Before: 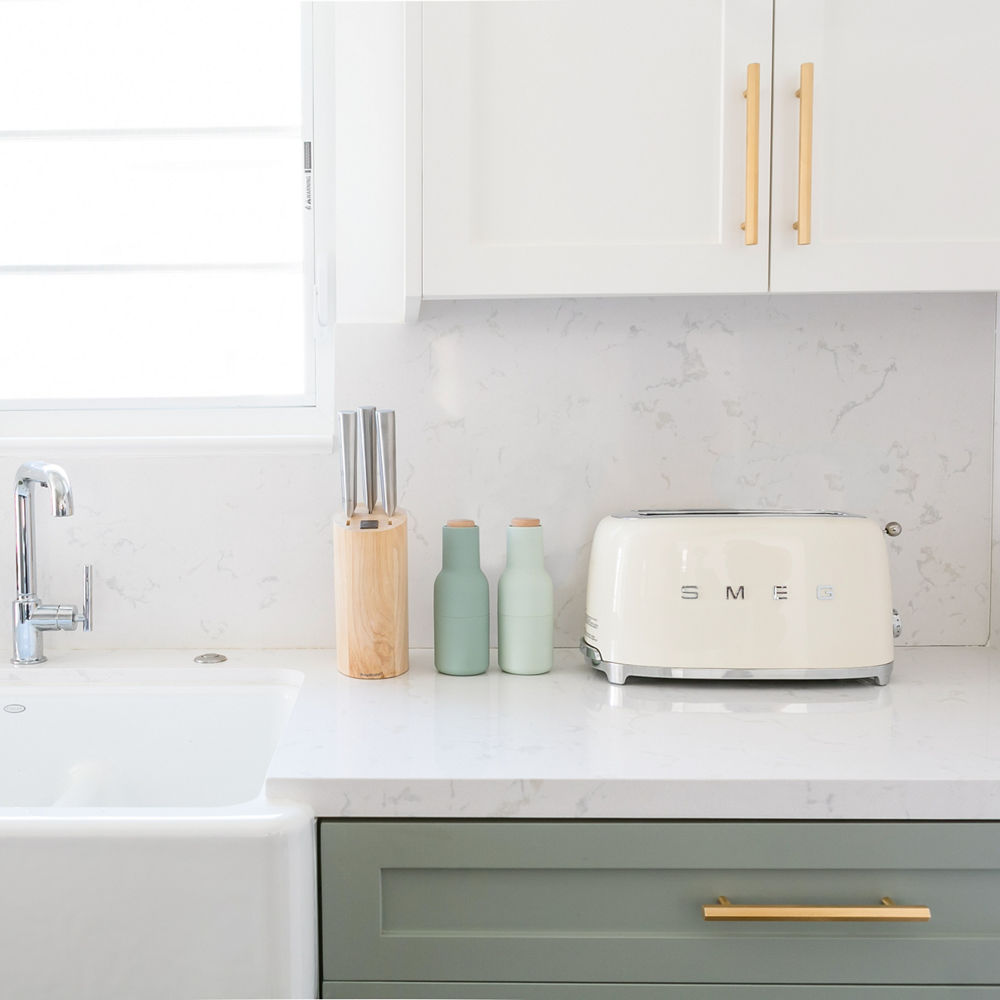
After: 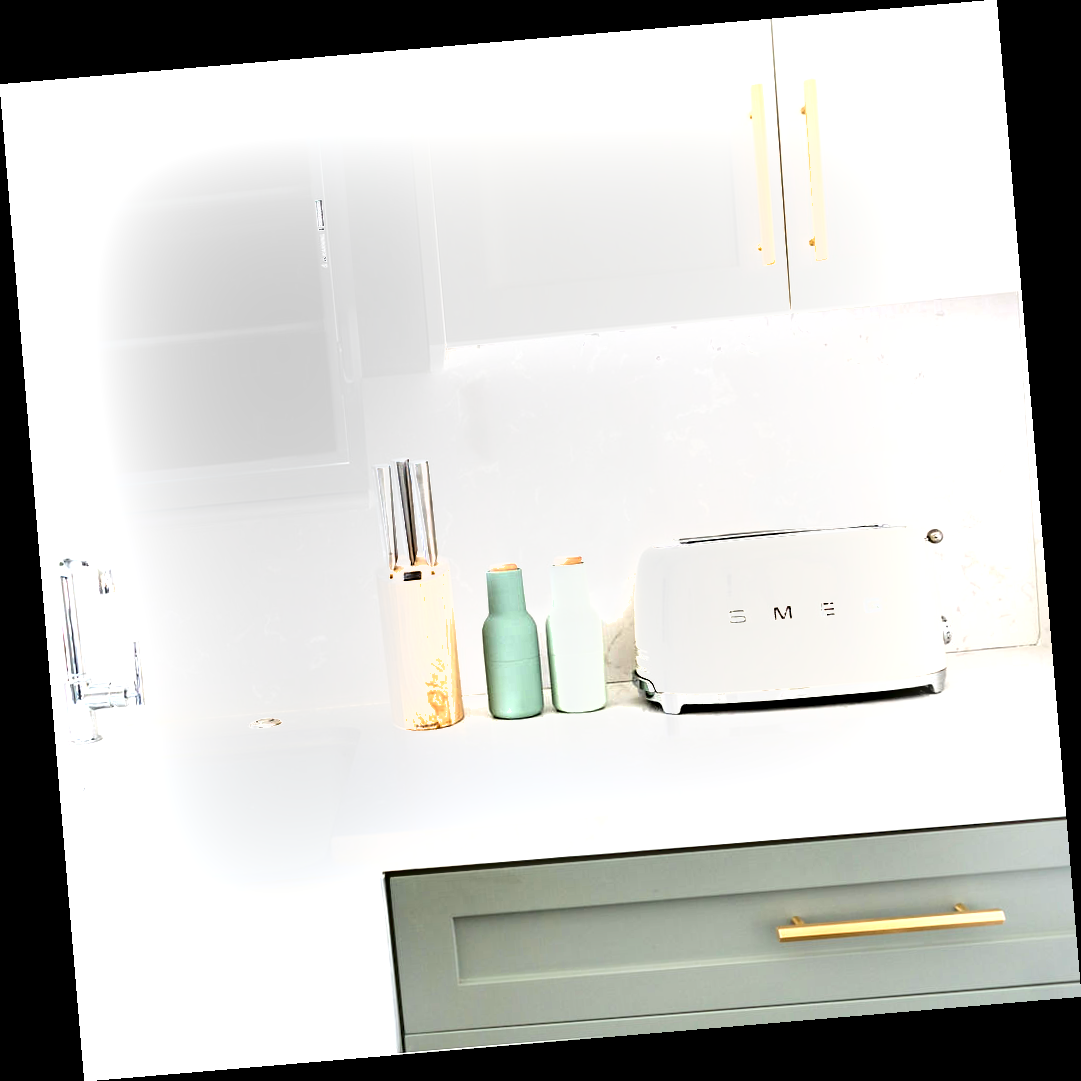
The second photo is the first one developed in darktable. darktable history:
rotate and perspective: rotation -4.86°, automatic cropping off
shadows and highlights: shadows 5, soften with gaussian
exposure: black level correction 0.001, exposure 1.129 EV, compensate exposure bias true, compensate highlight preservation false
